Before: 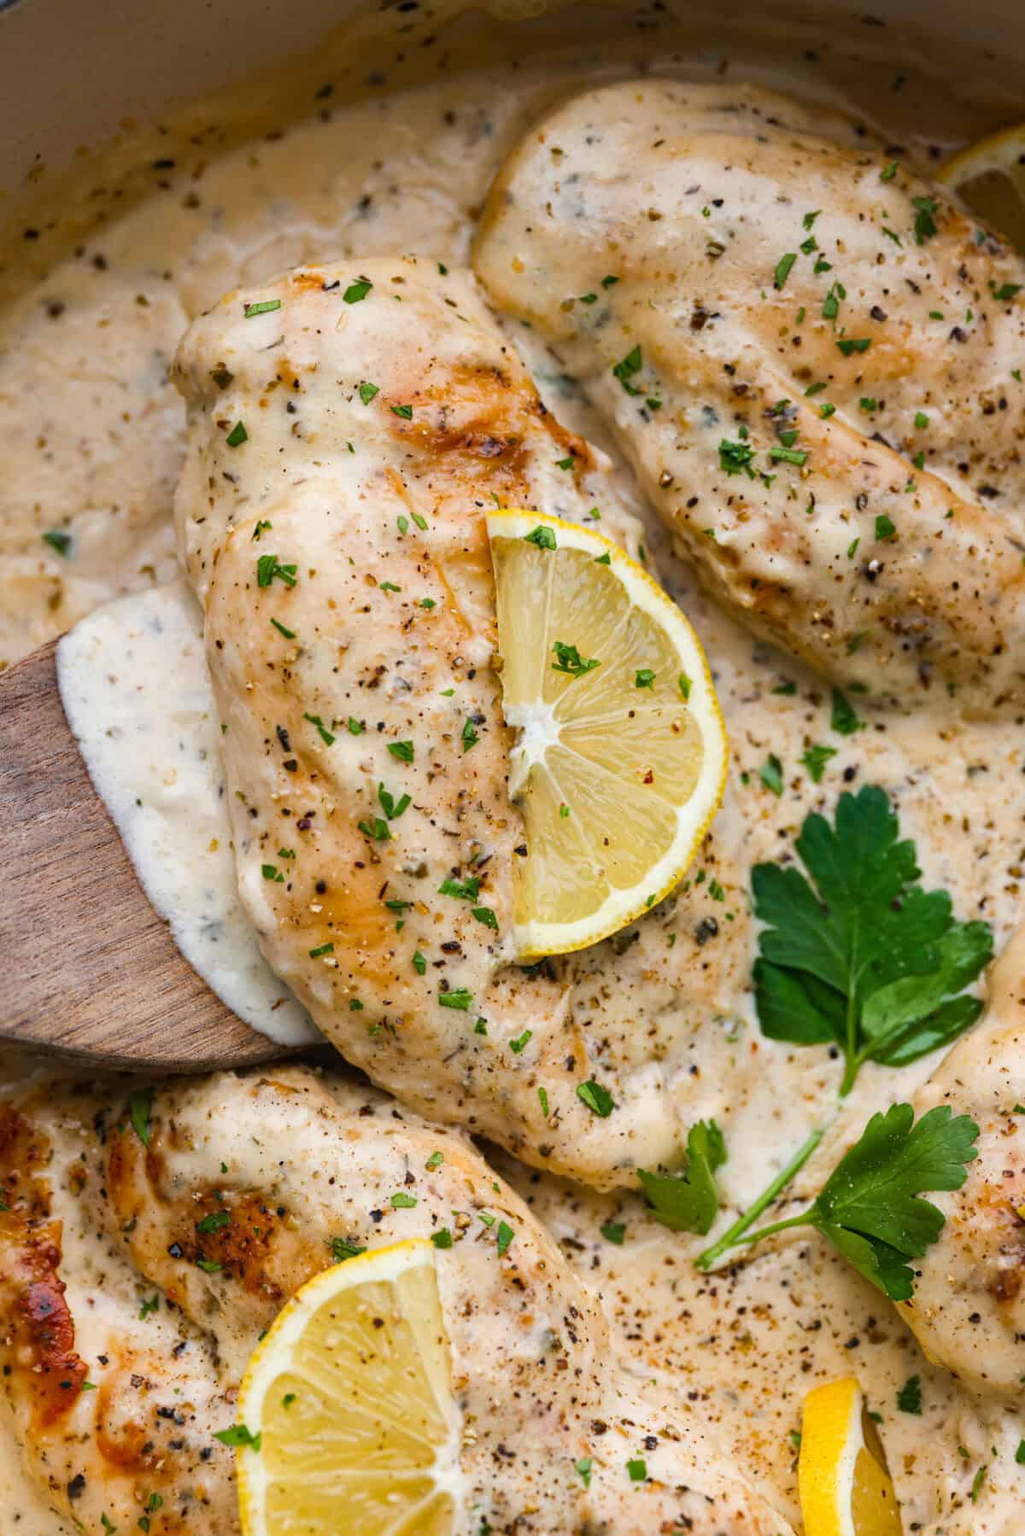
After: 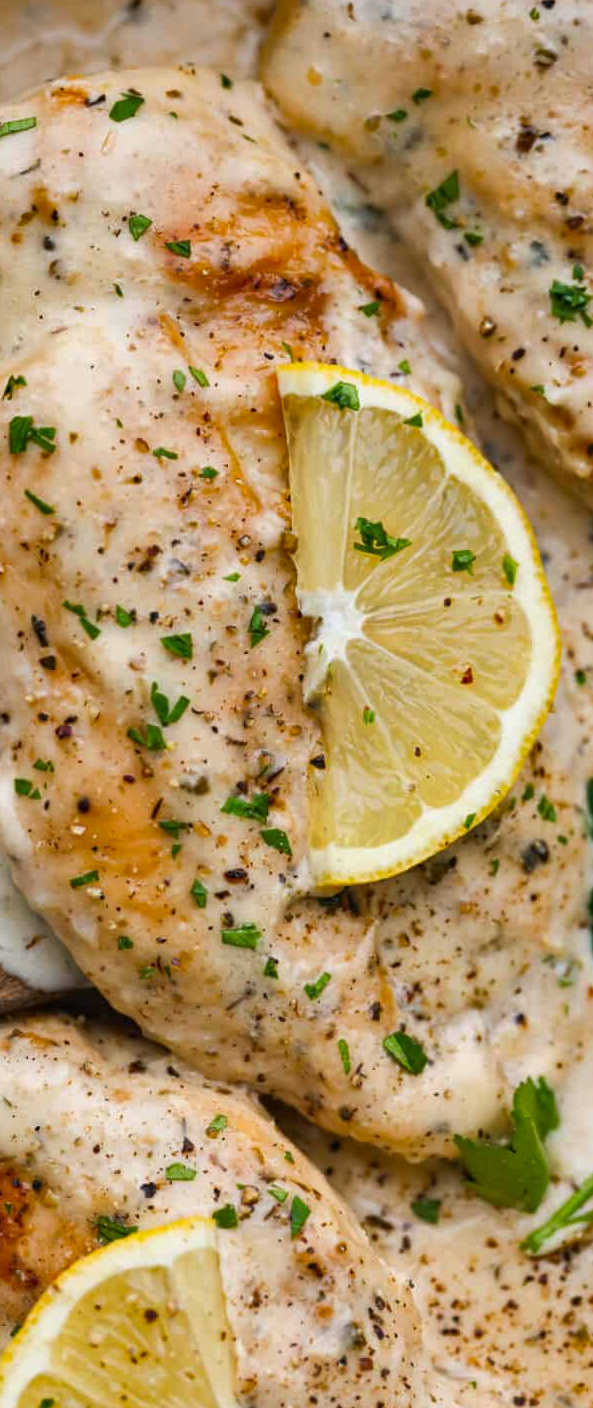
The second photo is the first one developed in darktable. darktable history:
crop and rotate: angle 0.016°, left 24.377%, top 13.032%, right 26.128%, bottom 8.659%
color correction: highlights b* 0.025
shadows and highlights: soften with gaussian
